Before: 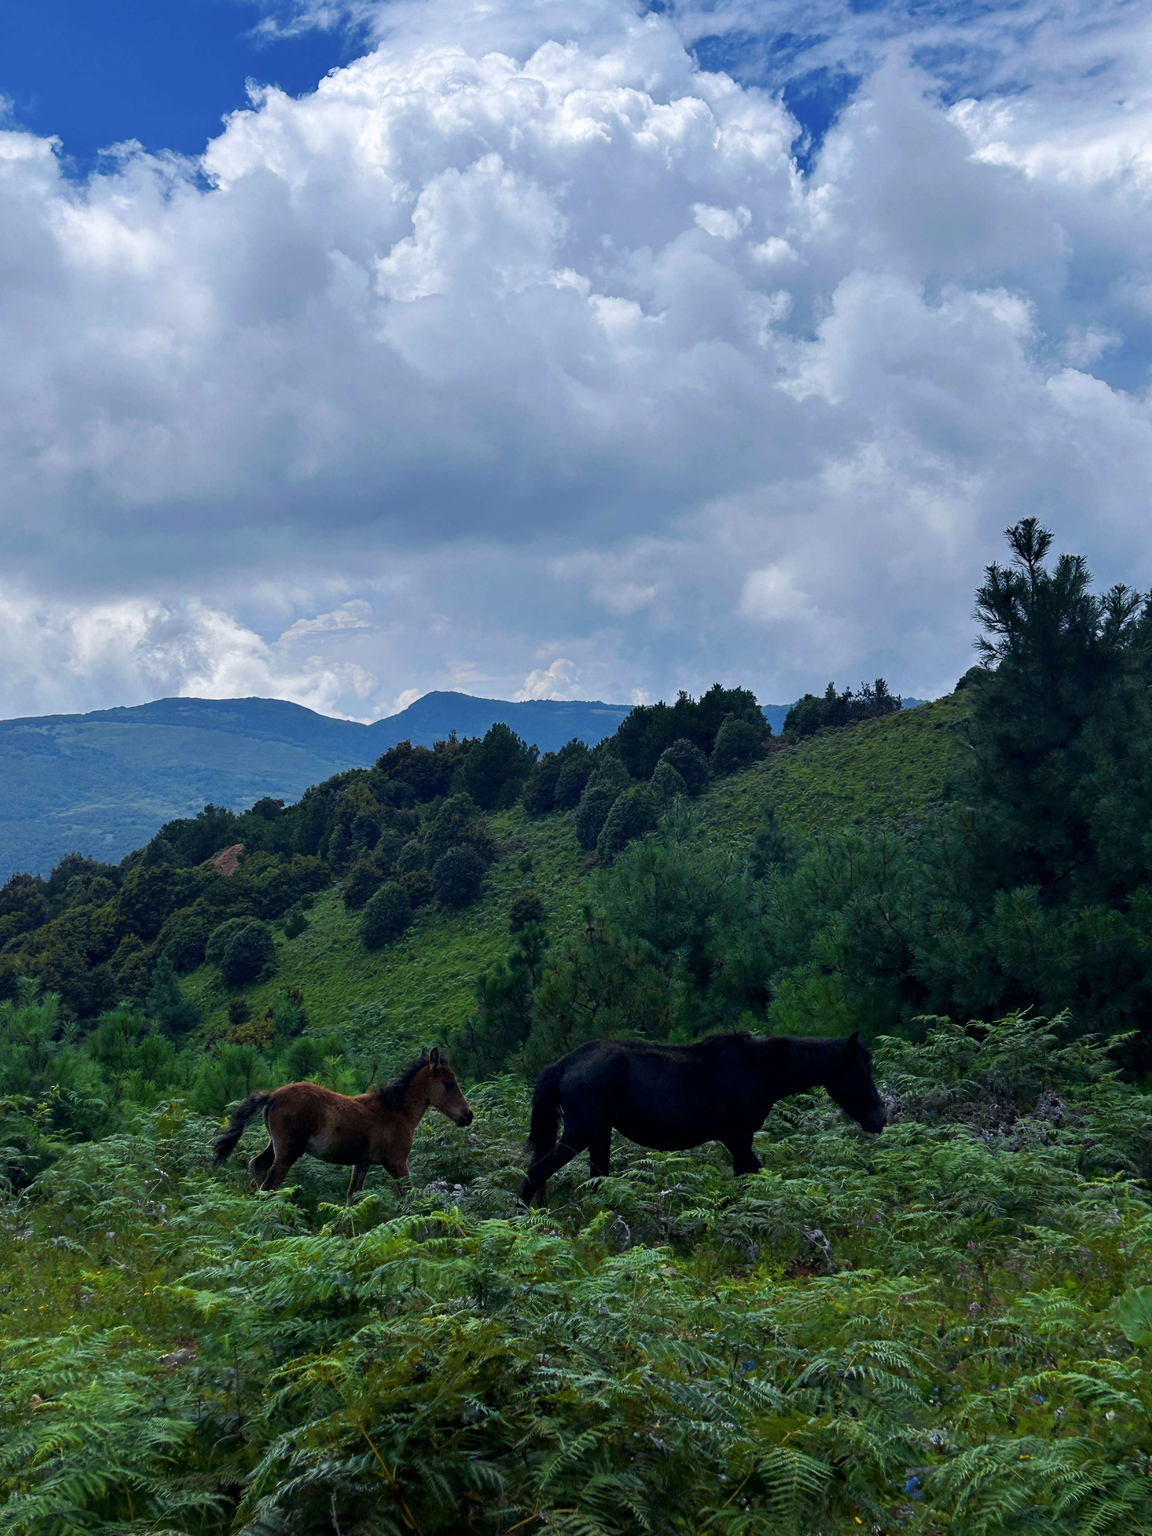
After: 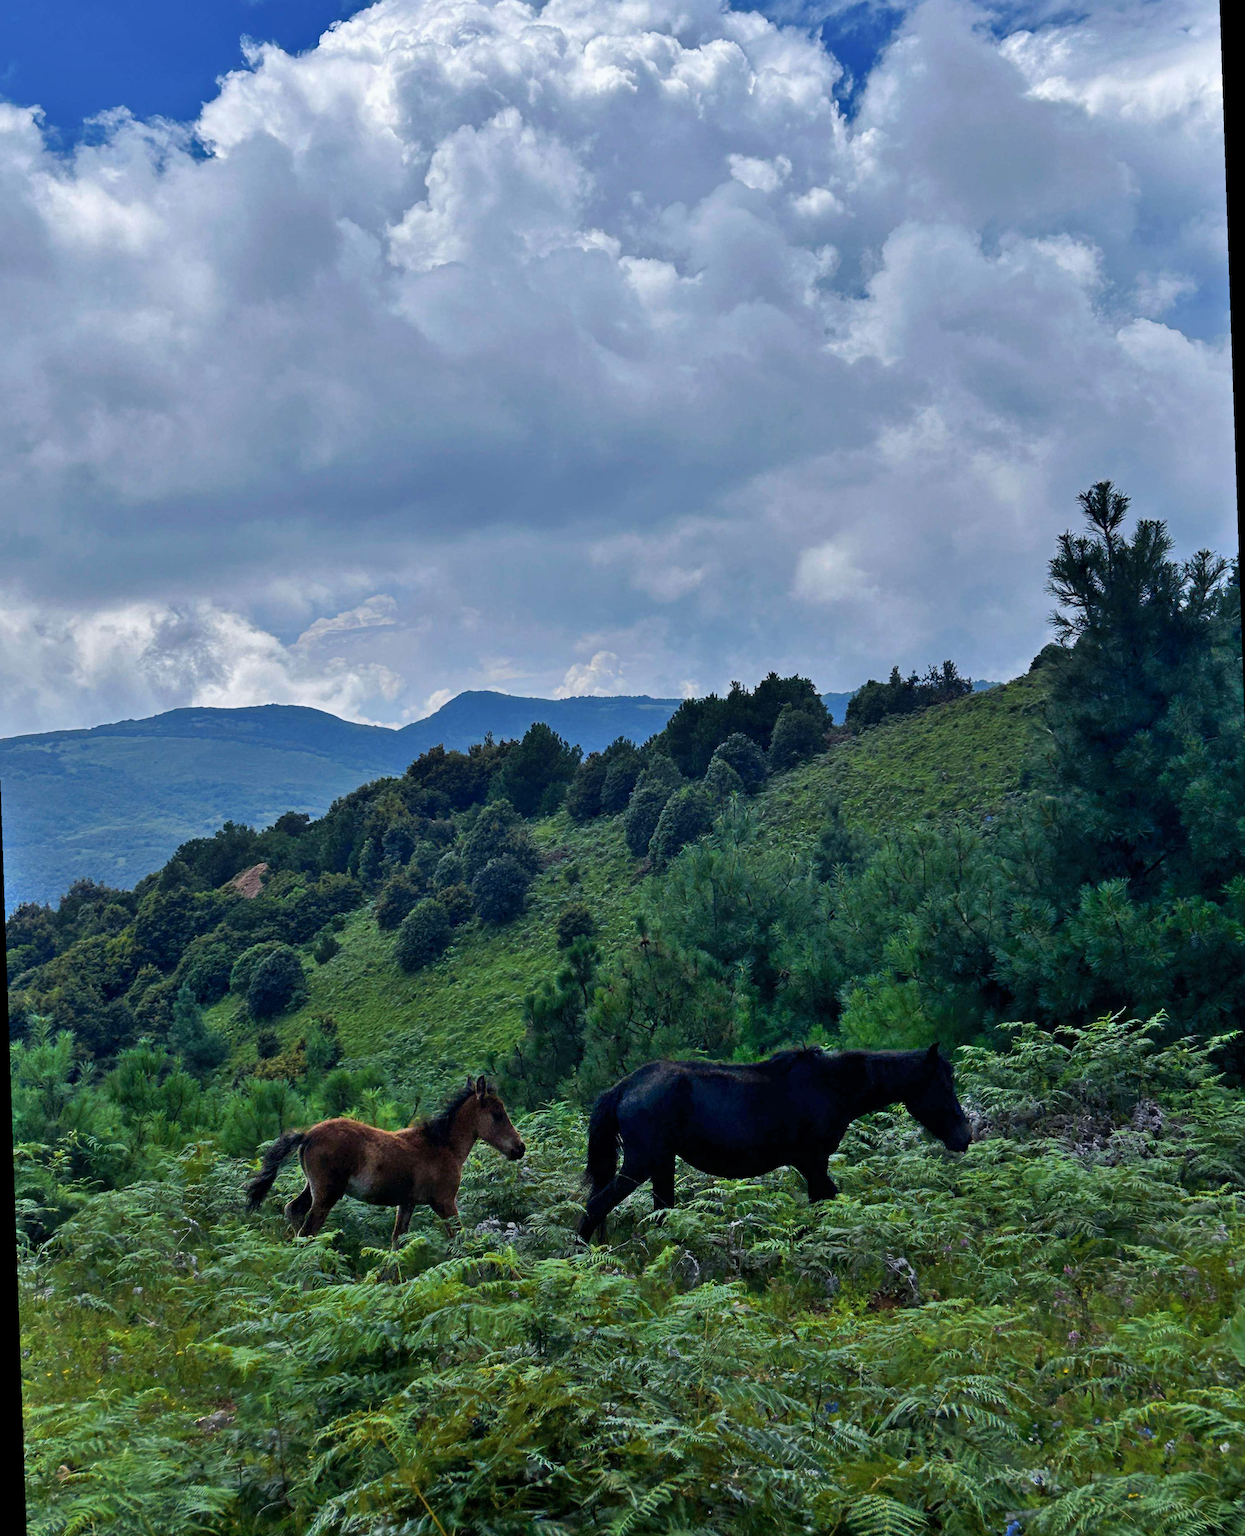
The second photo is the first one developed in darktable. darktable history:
shadows and highlights: low approximation 0.01, soften with gaussian
tone equalizer: on, module defaults
rotate and perspective: rotation -2°, crop left 0.022, crop right 0.978, crop top 0.049, crop bottom 0.951
